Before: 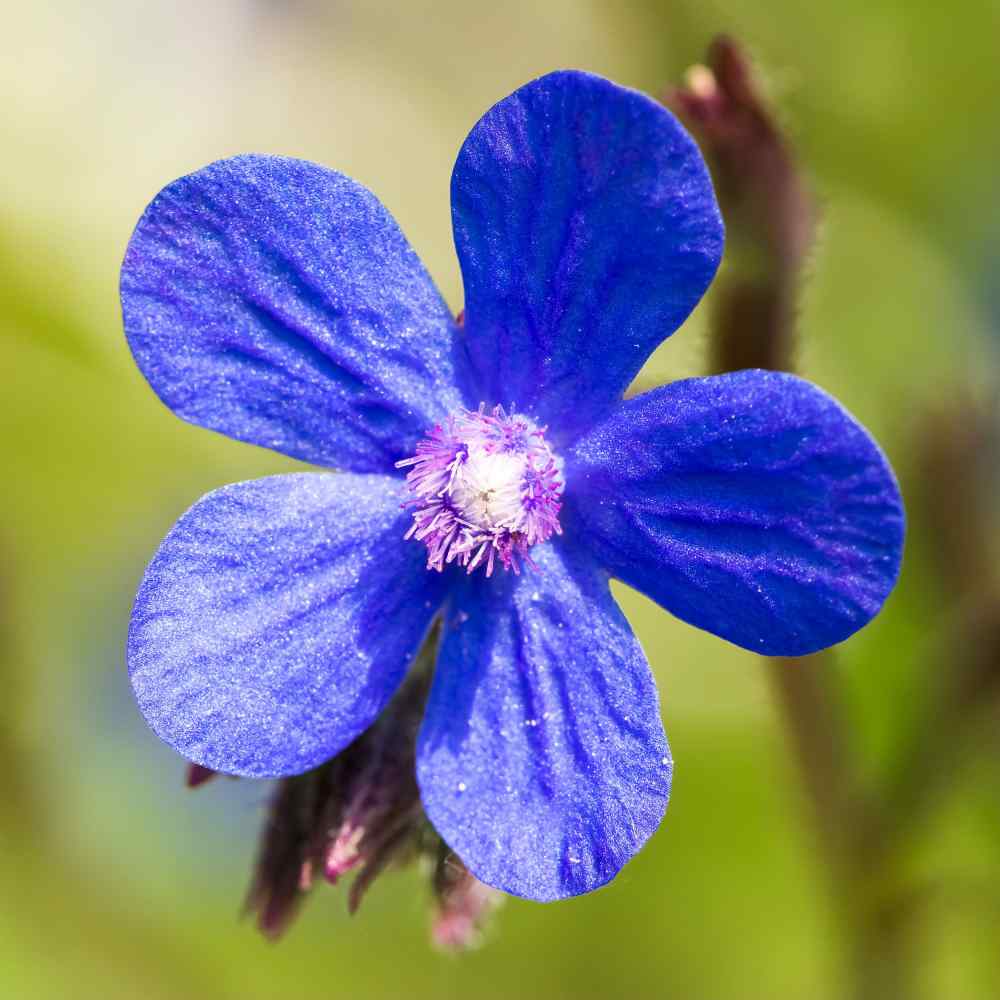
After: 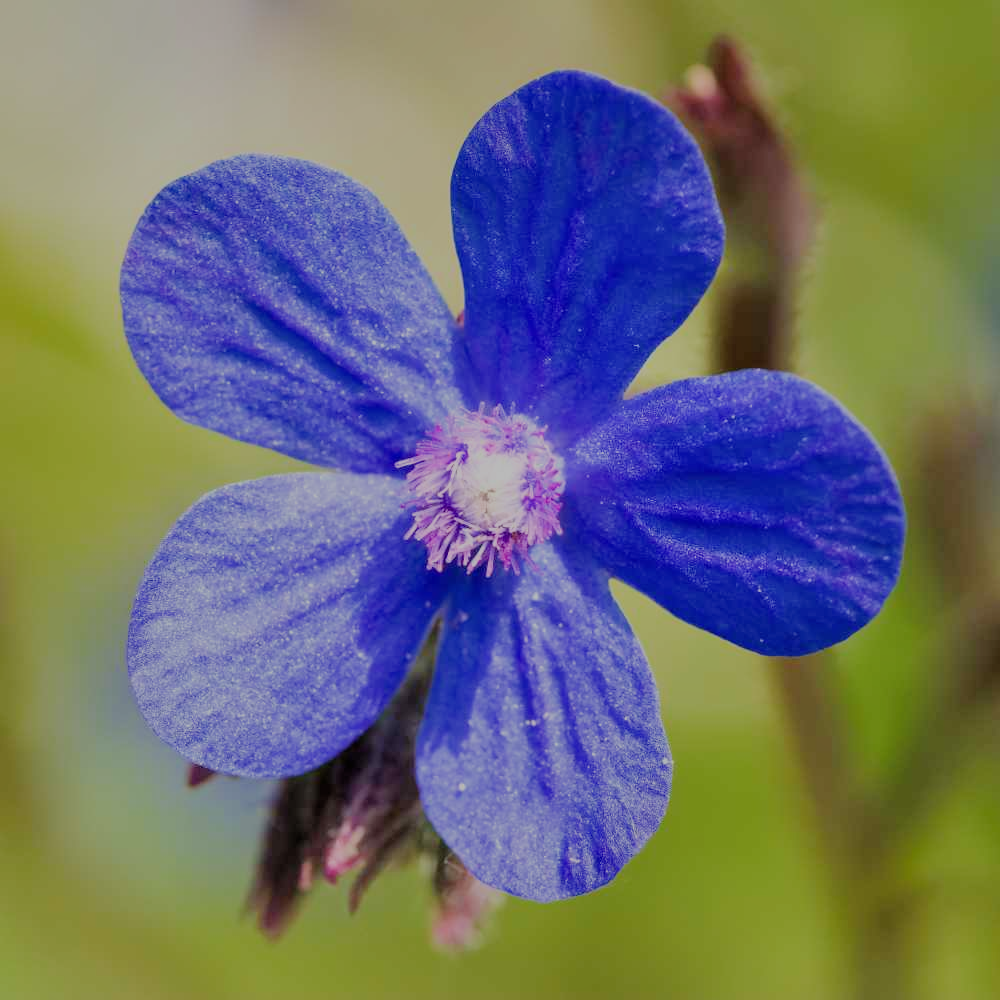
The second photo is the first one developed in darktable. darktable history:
filmic rgb: black relative exposure -8.01 EV, white relative exposure 8.03 EV, hardness 2.42, latitude 9.79%, contrast 0.727, highlights saturation mix 9.26%, shadows ↔ highlights balance 1.46%
shadows and highlights: soften with gaussian
